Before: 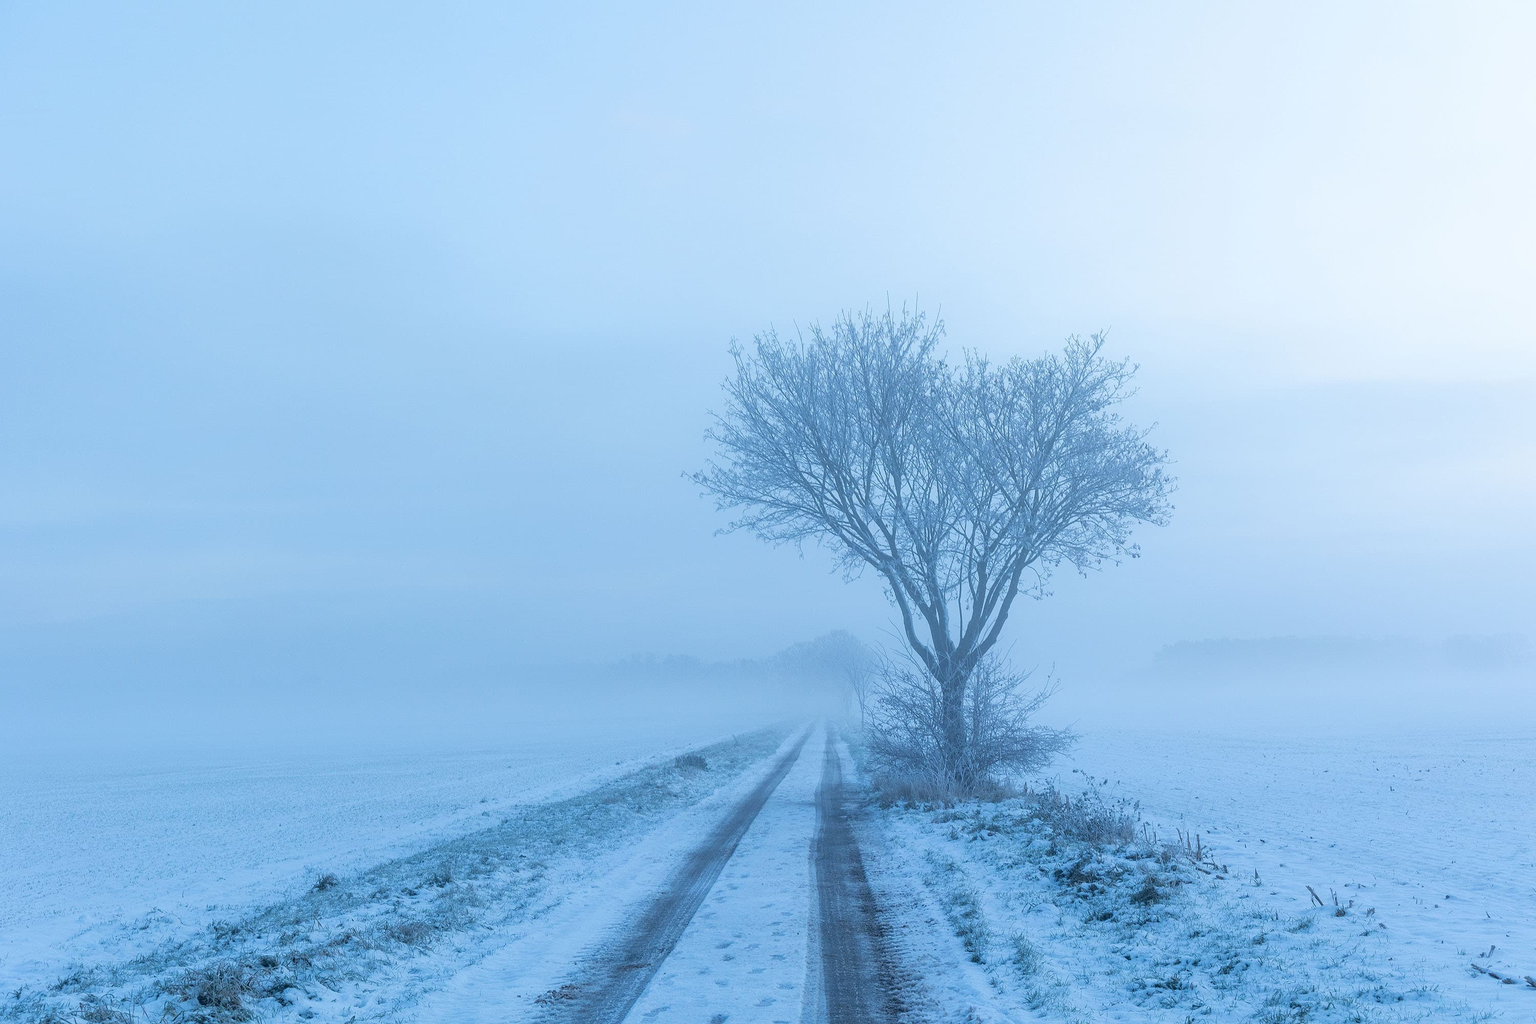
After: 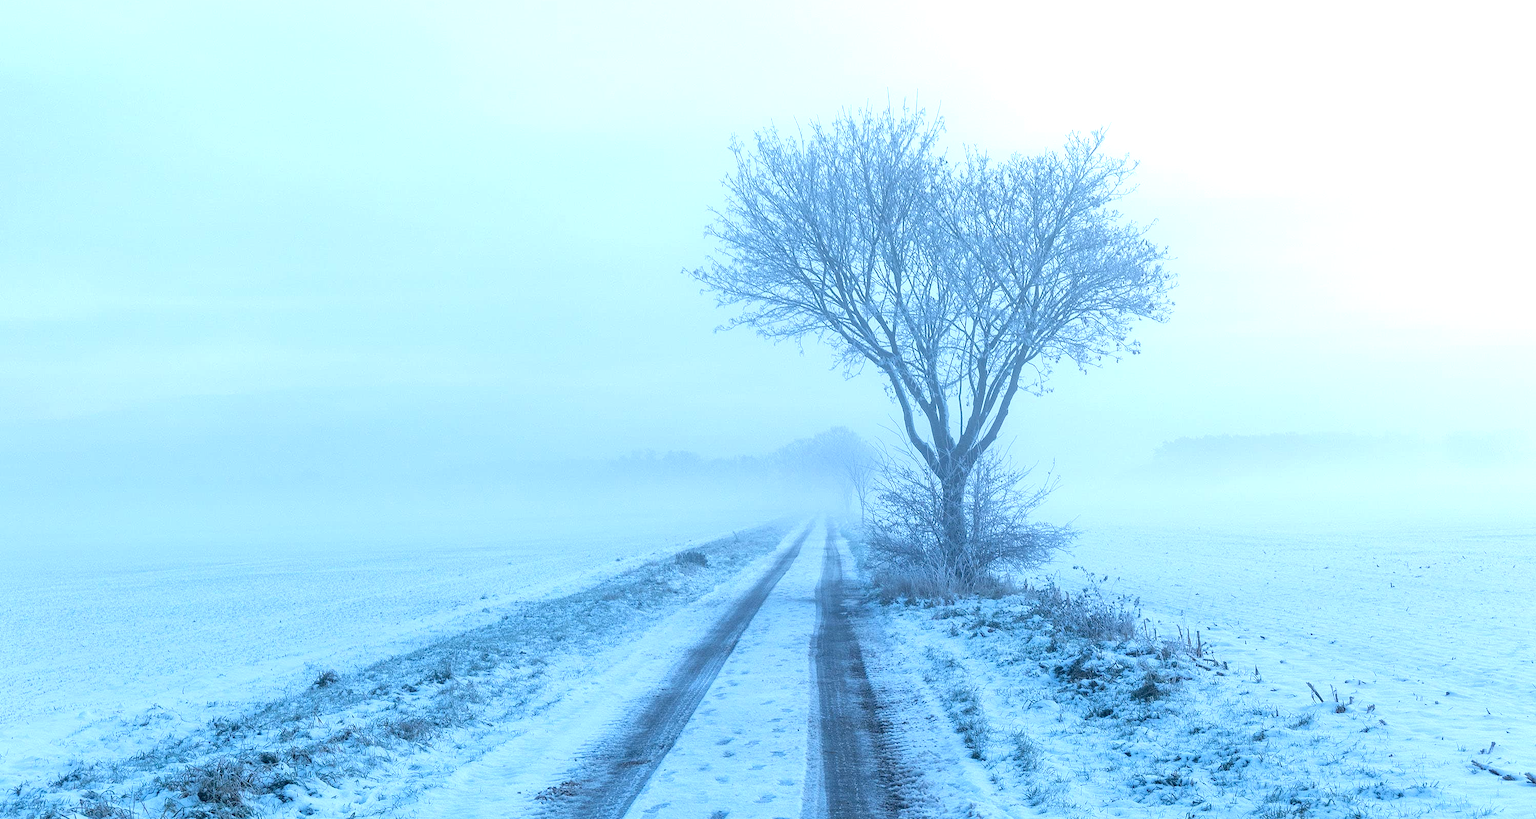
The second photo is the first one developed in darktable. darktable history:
crop and rotate: top 19.916%
contrast brightness saturation: brightness -0.086
exposure: exposure 0.743 EV, compensate highlight preservation false
